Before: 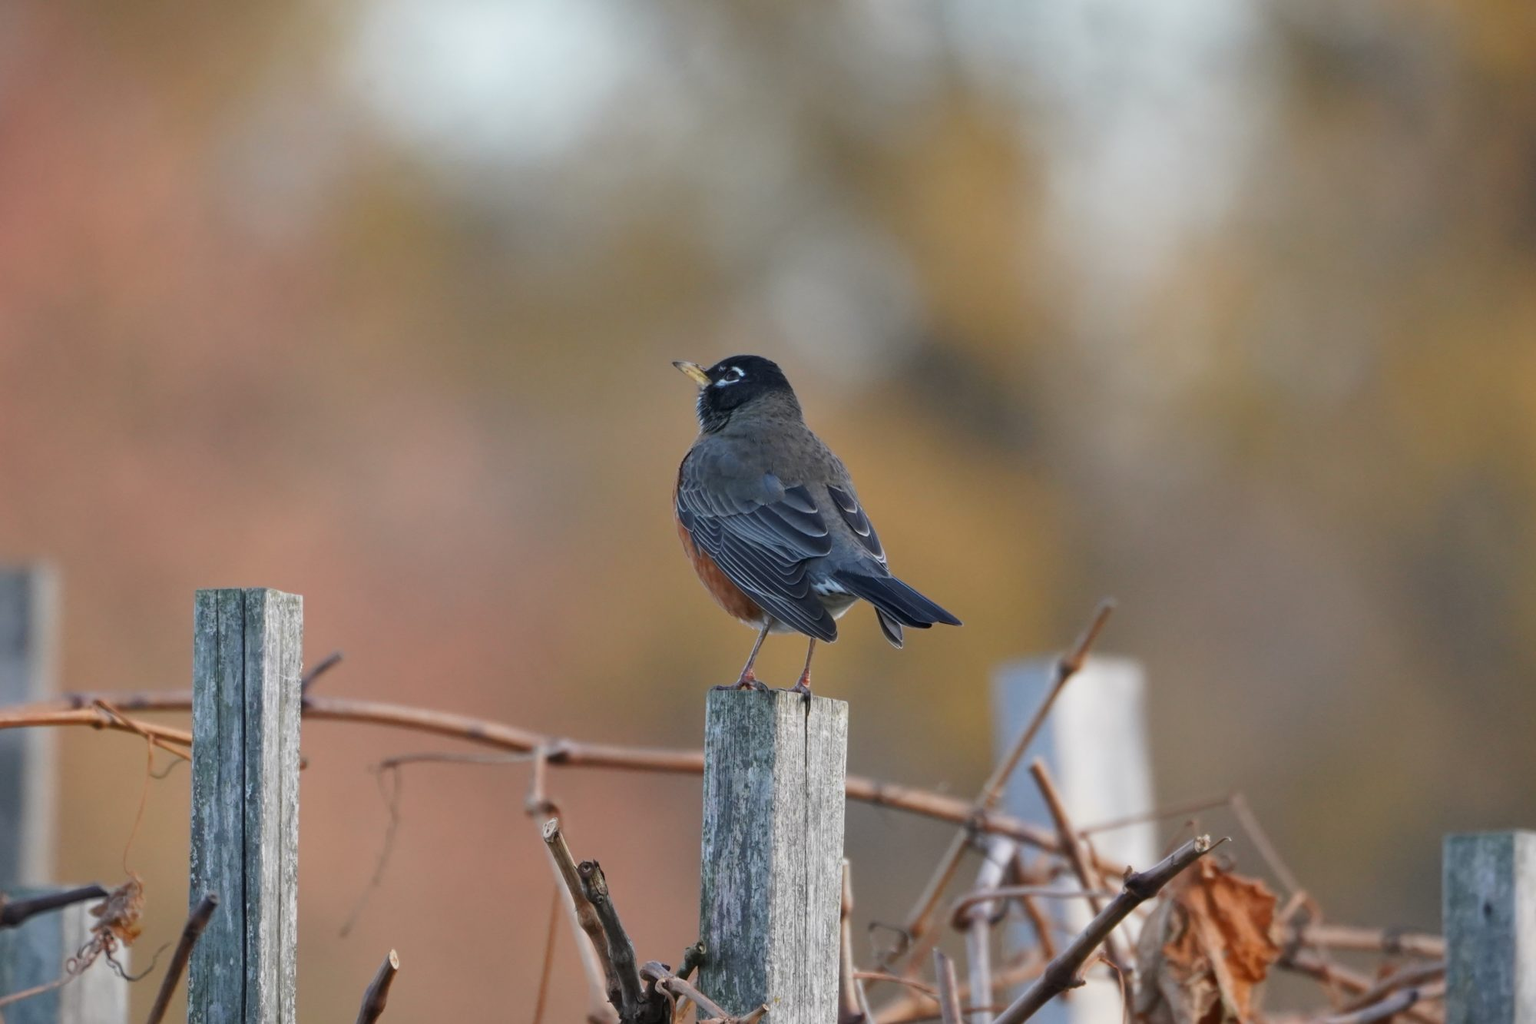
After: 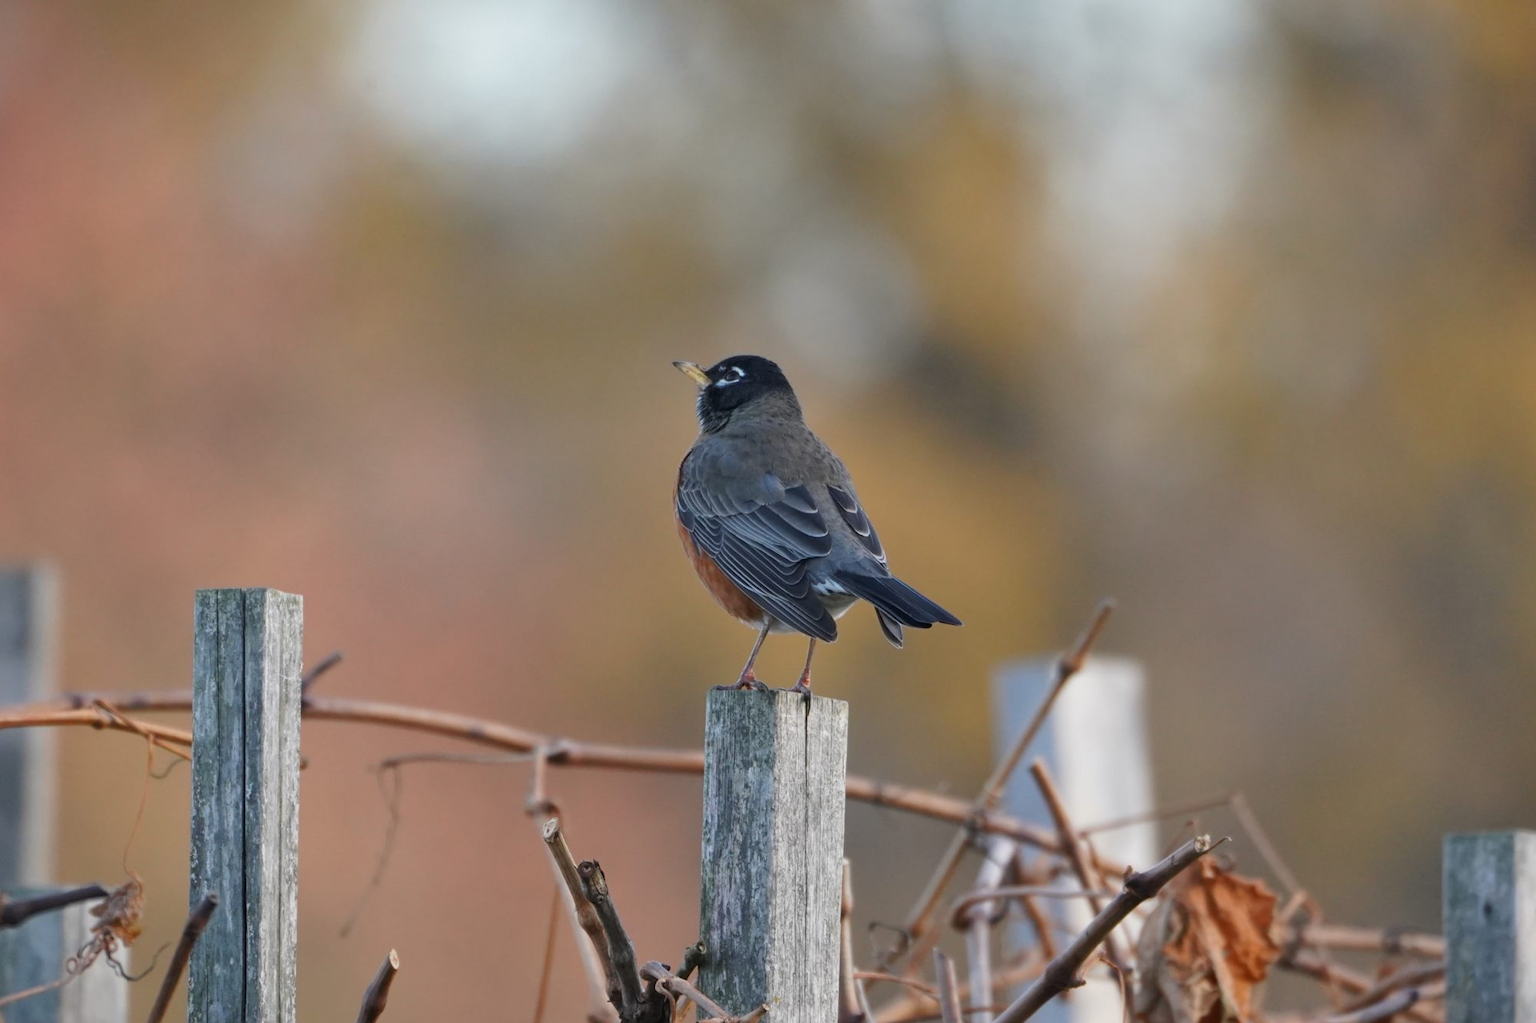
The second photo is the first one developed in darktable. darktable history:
shadows and highlights: shadows 73.98, highlights -24.96, highlights color adjustment 46.43%, soften with gaussian
